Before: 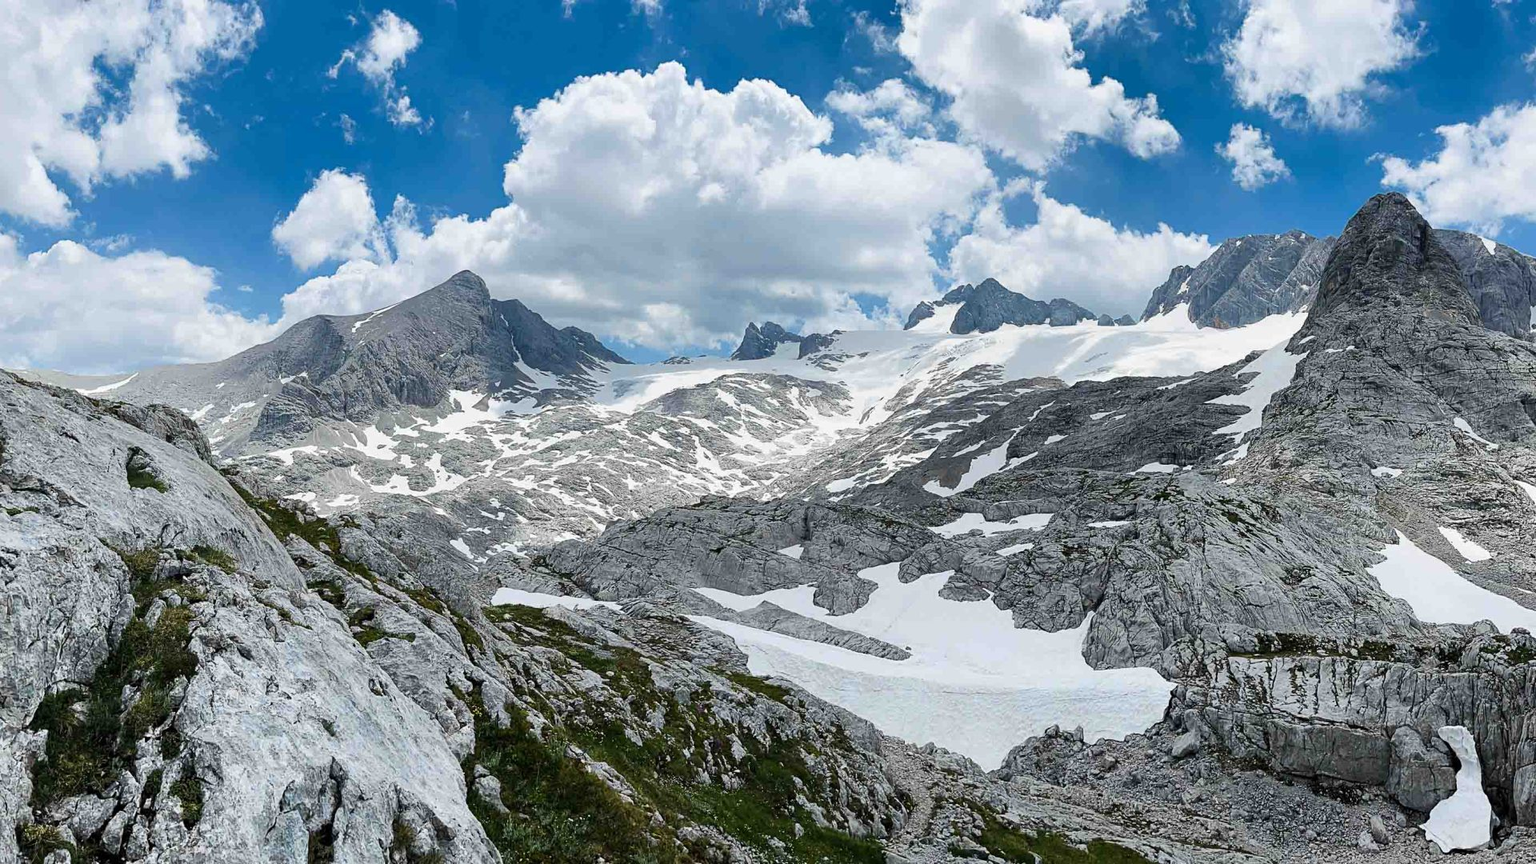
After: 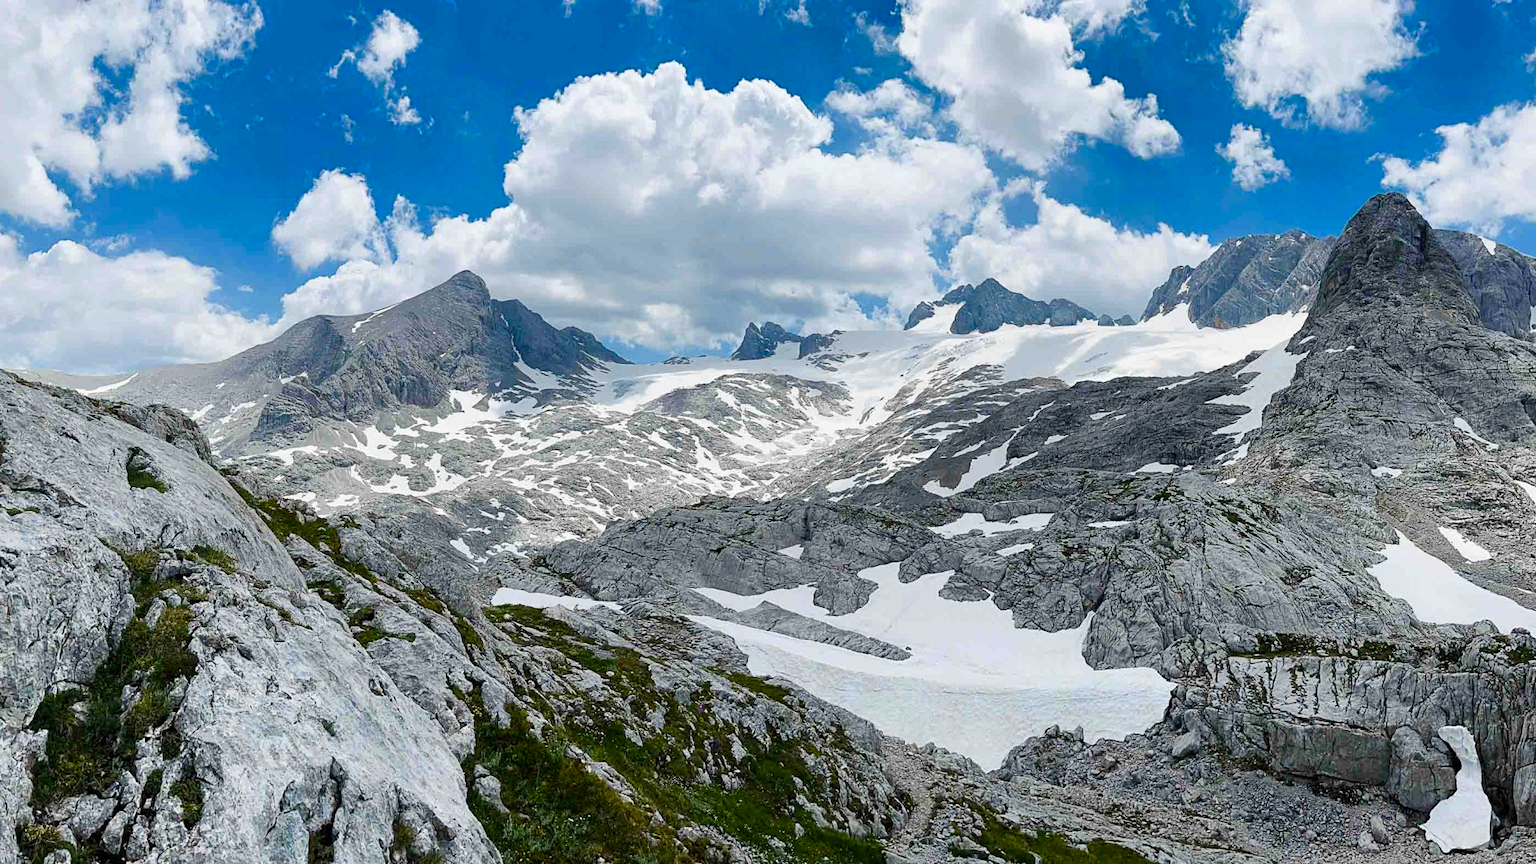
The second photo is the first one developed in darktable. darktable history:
color balance rgb: linear chroma grading › global chroma -0.833%, perceptual saturation grading › global saturation 20%, perceptual saturation grading › highlights -25.155%, perceptual saturation grading › shadows 49.813%
